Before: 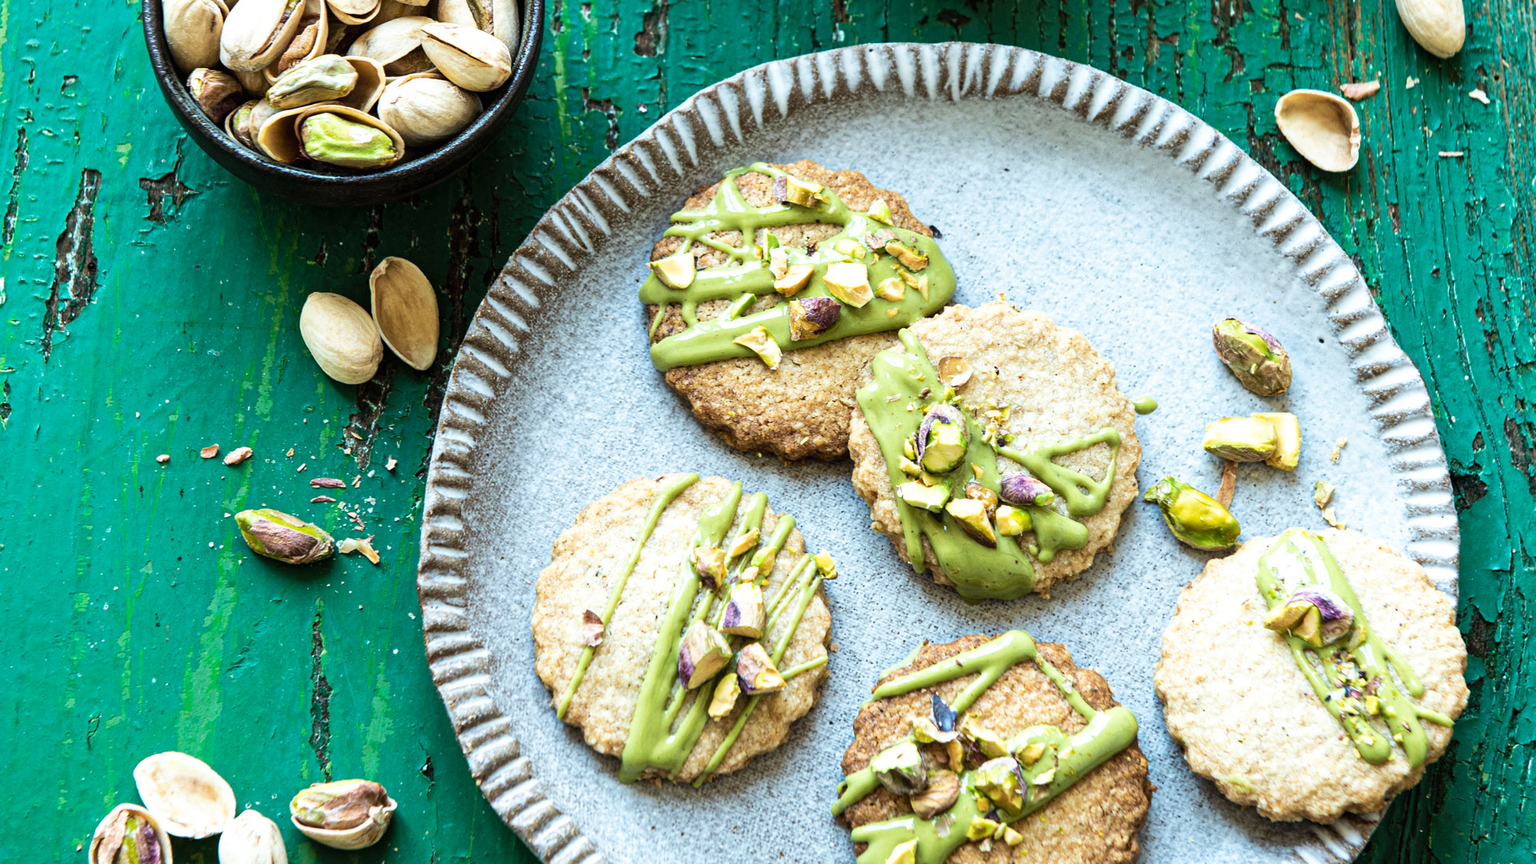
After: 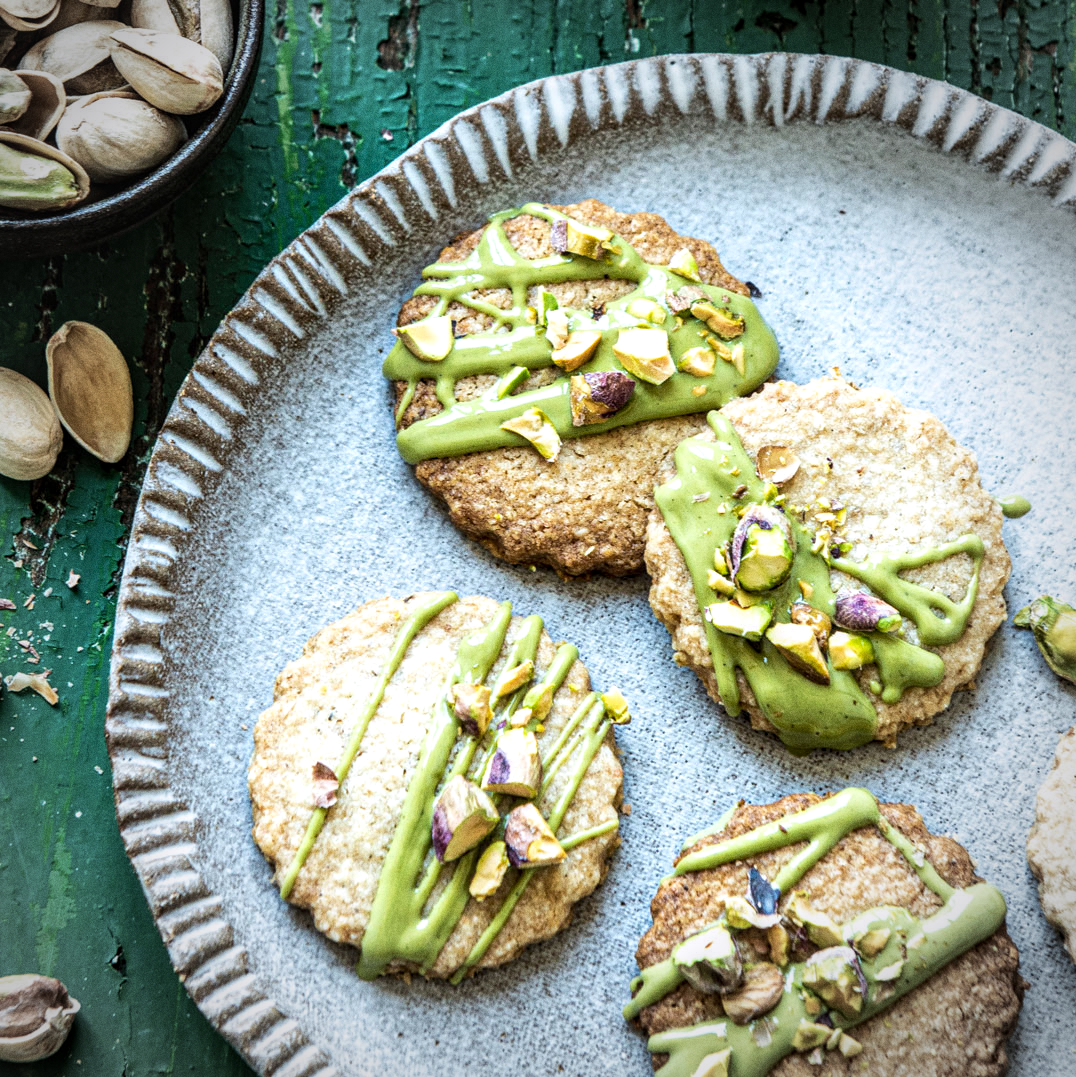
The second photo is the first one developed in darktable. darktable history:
crop: left 21.674%, right 22.086%
local contrast: detail 130%
white balance: red 1.004, blue 1.024
grain: coarseness 0.09 ISO
vignetting: fall-off start 71.74%
